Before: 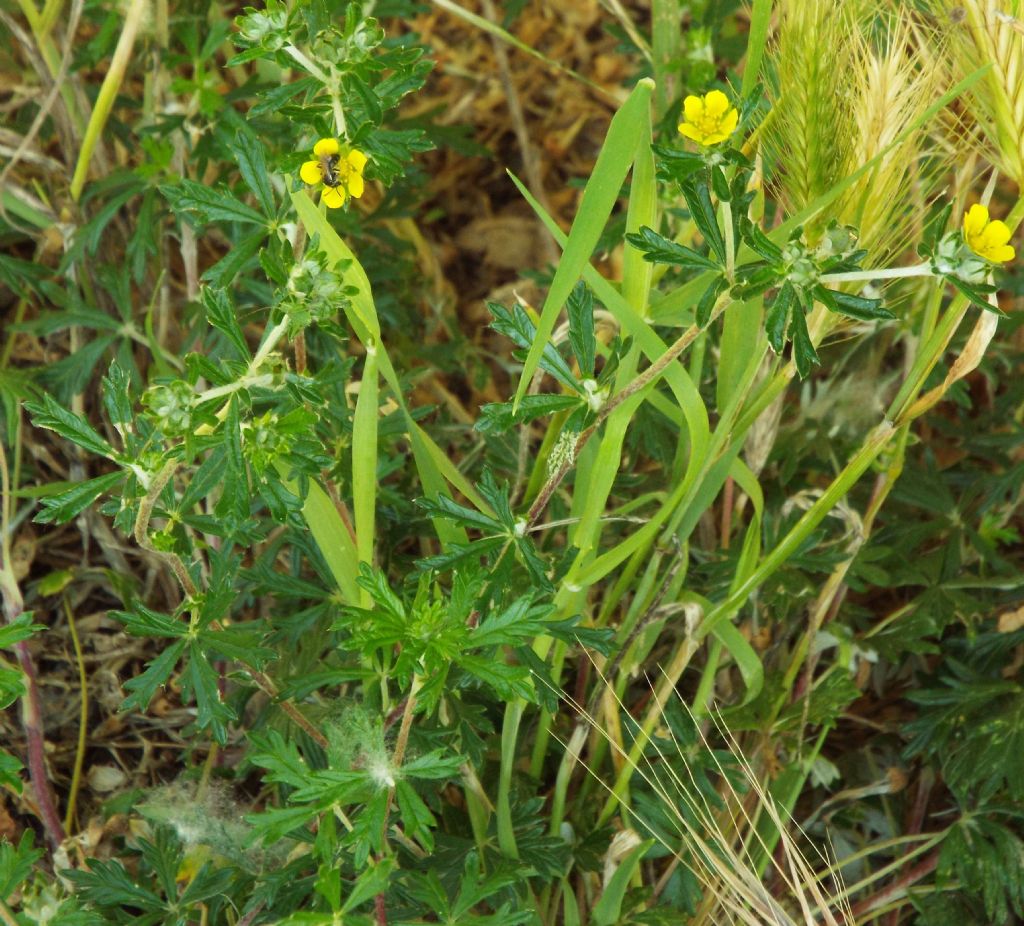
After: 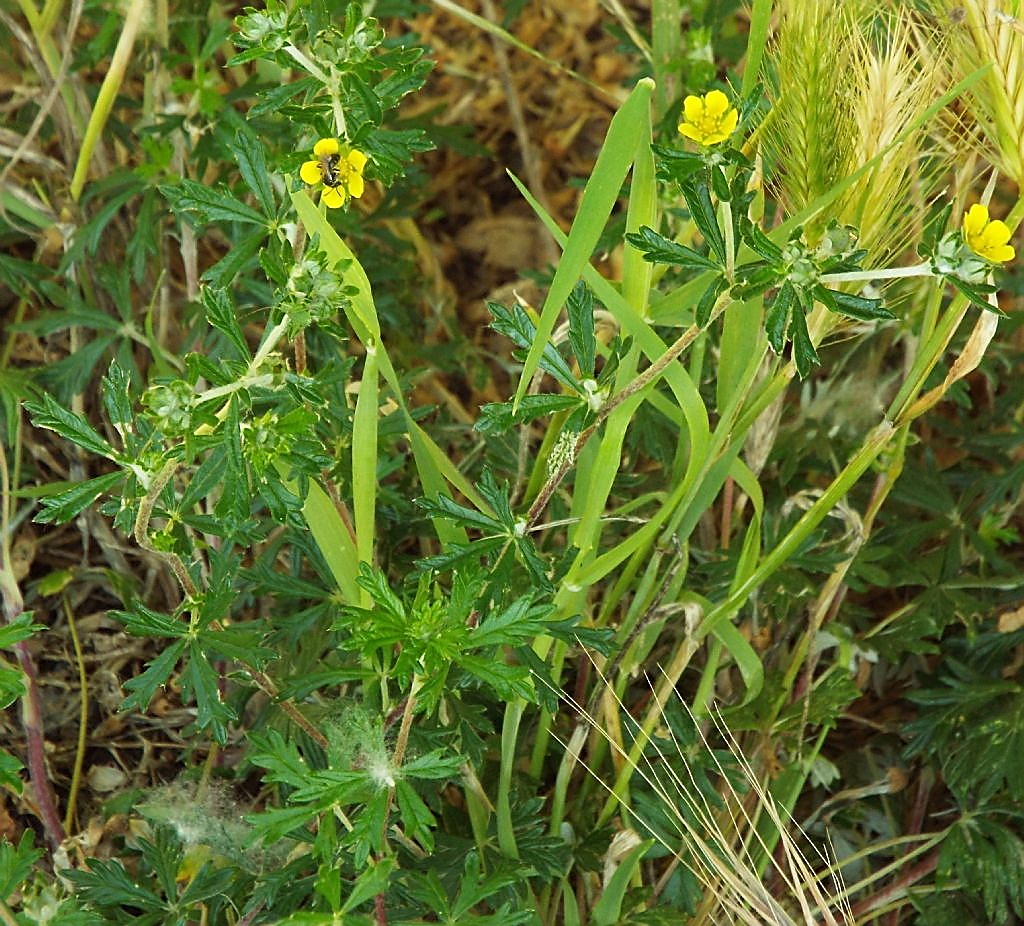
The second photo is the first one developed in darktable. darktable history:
sharpen: radius 1.403, amount 1.257, threshold 0.799
